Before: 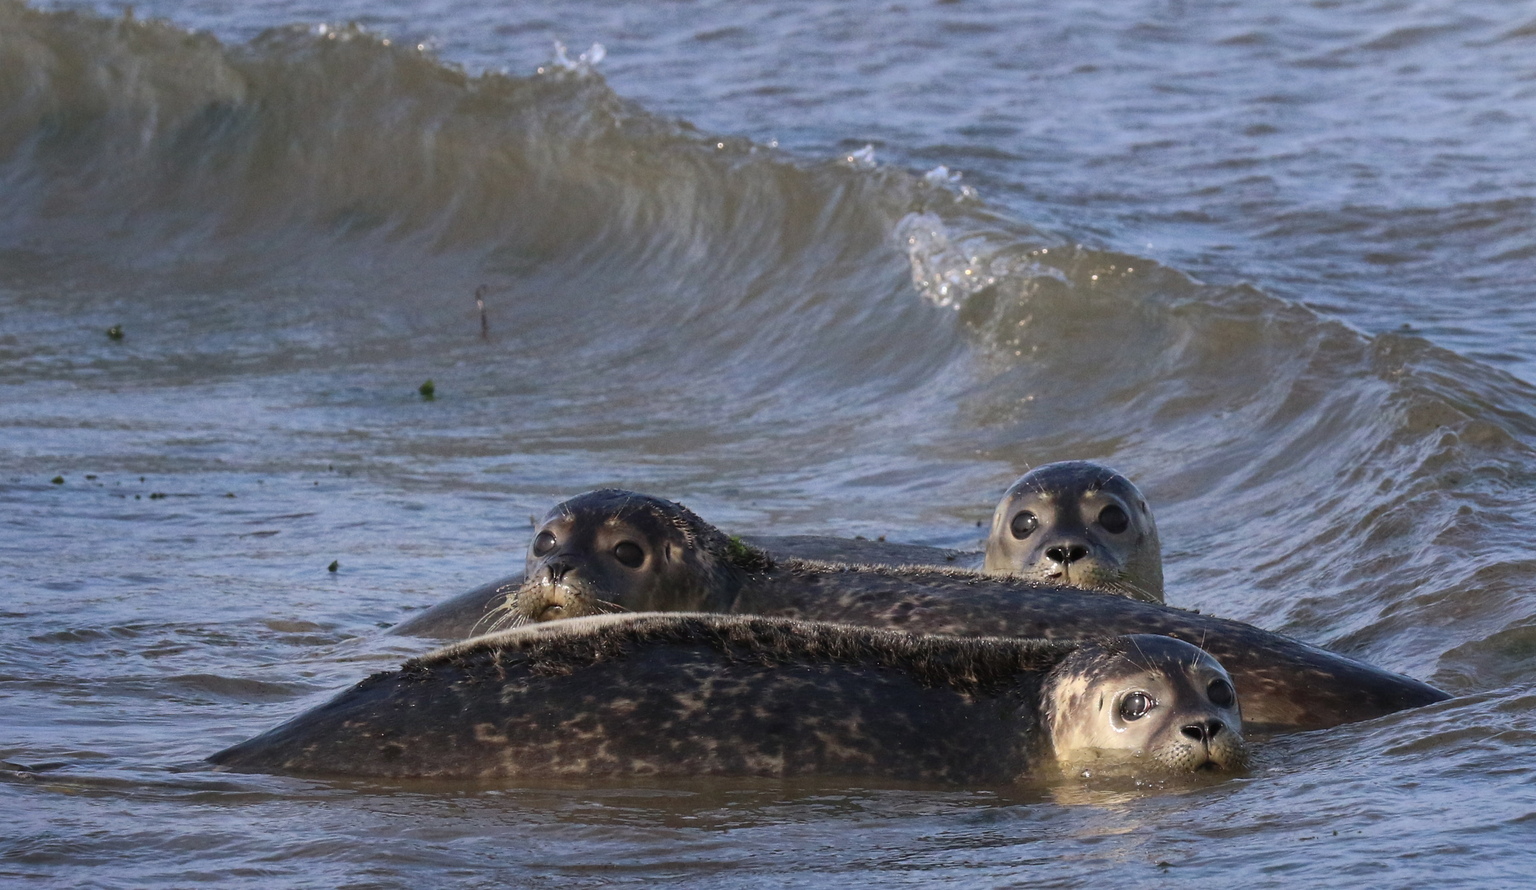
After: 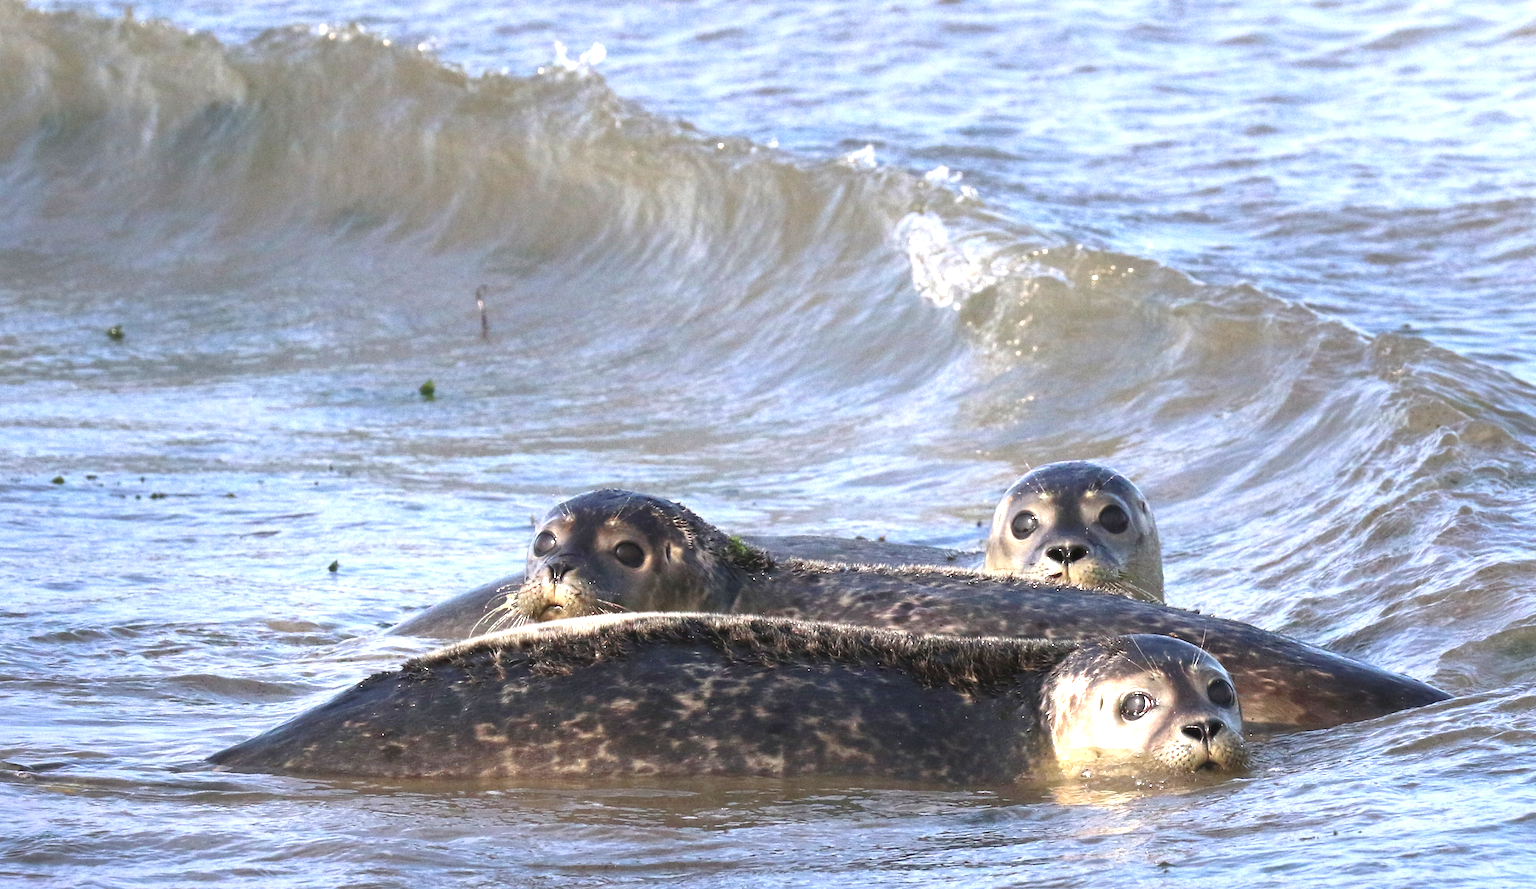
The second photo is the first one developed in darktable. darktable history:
exposure: exposure 1.487 EV, compensate highlight preservation false
